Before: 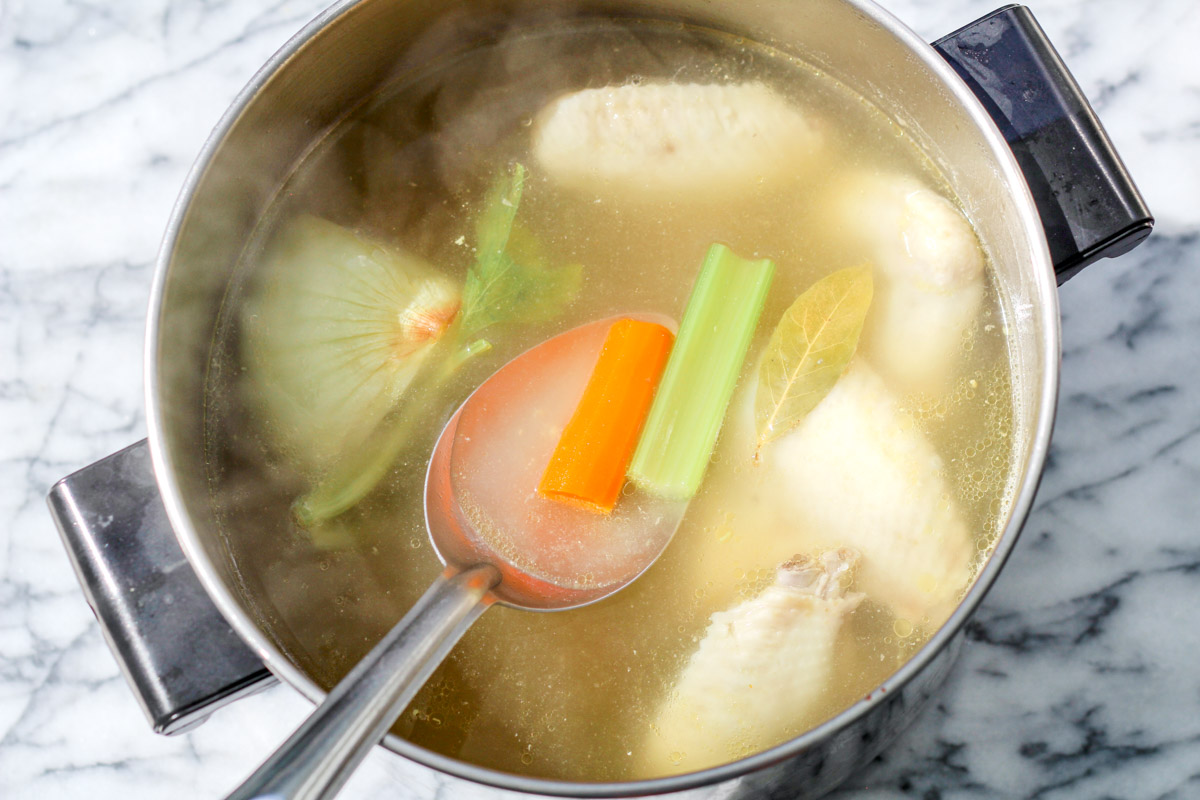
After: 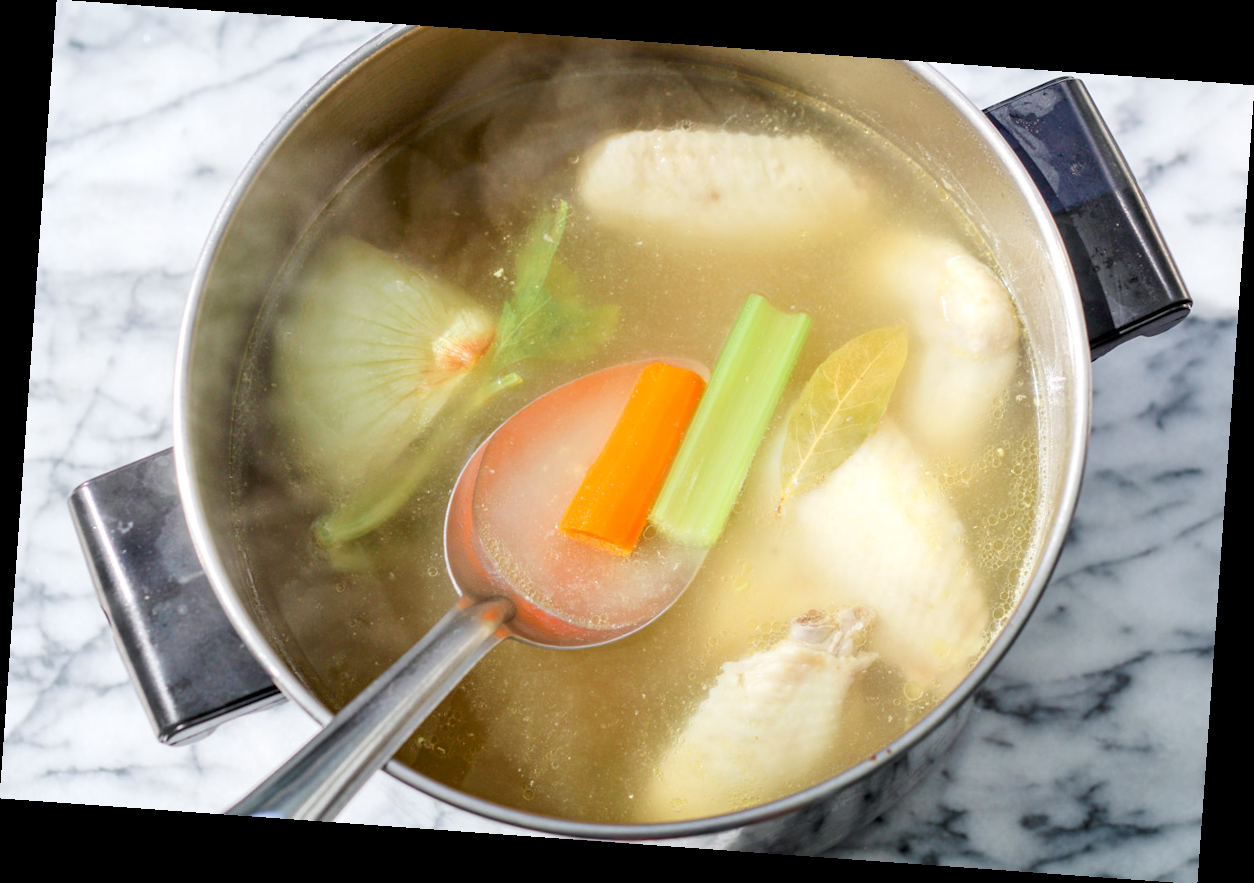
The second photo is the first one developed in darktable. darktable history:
exposure: compensate highlight preservation false
tone equalizer: on, module defaults
rotate and perspective: rotation 4.1°, automatic cropping off
